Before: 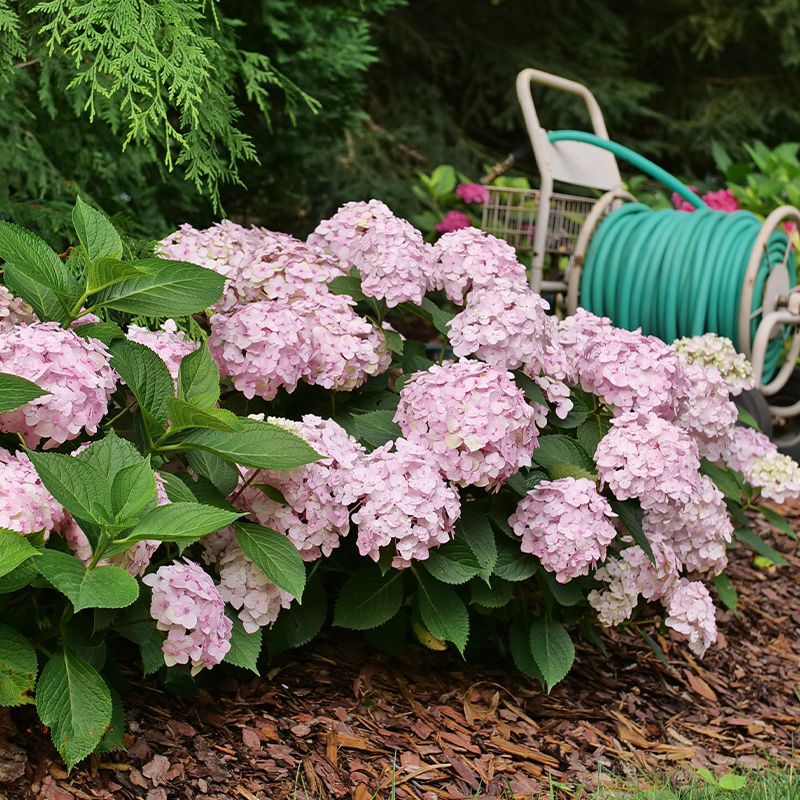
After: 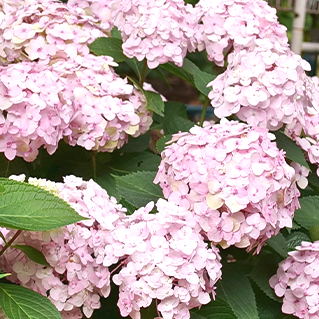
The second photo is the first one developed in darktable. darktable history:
tone curve: curves: ch0 [(0, 0.032) (0.181, 0.156) (0.751, 0.762) (1, 1)], color space Lab, linked channels, preserve colors none
exposure: black level correction 0, exposure 0.5 EV, compensate exposure bias true, compensate highlight preservation false
crop: left 30%, top 30%, right 30%, bottom 30%
rgb curve: curves: ch0 [(0, 0) (0.072, 0.166) (0.217, 0.293) (0.414, 0.42) (1, 1)], compensate middle gray true, preserve colors basic power
